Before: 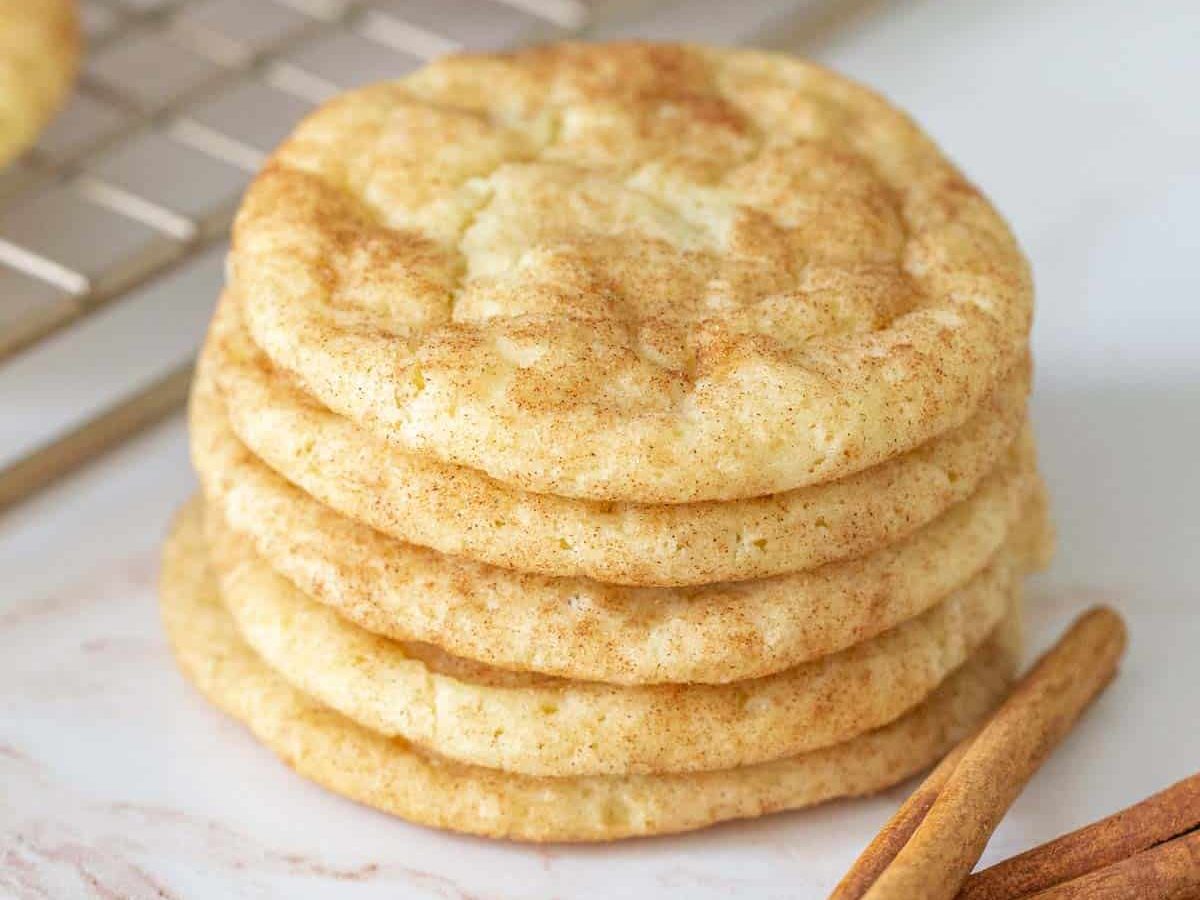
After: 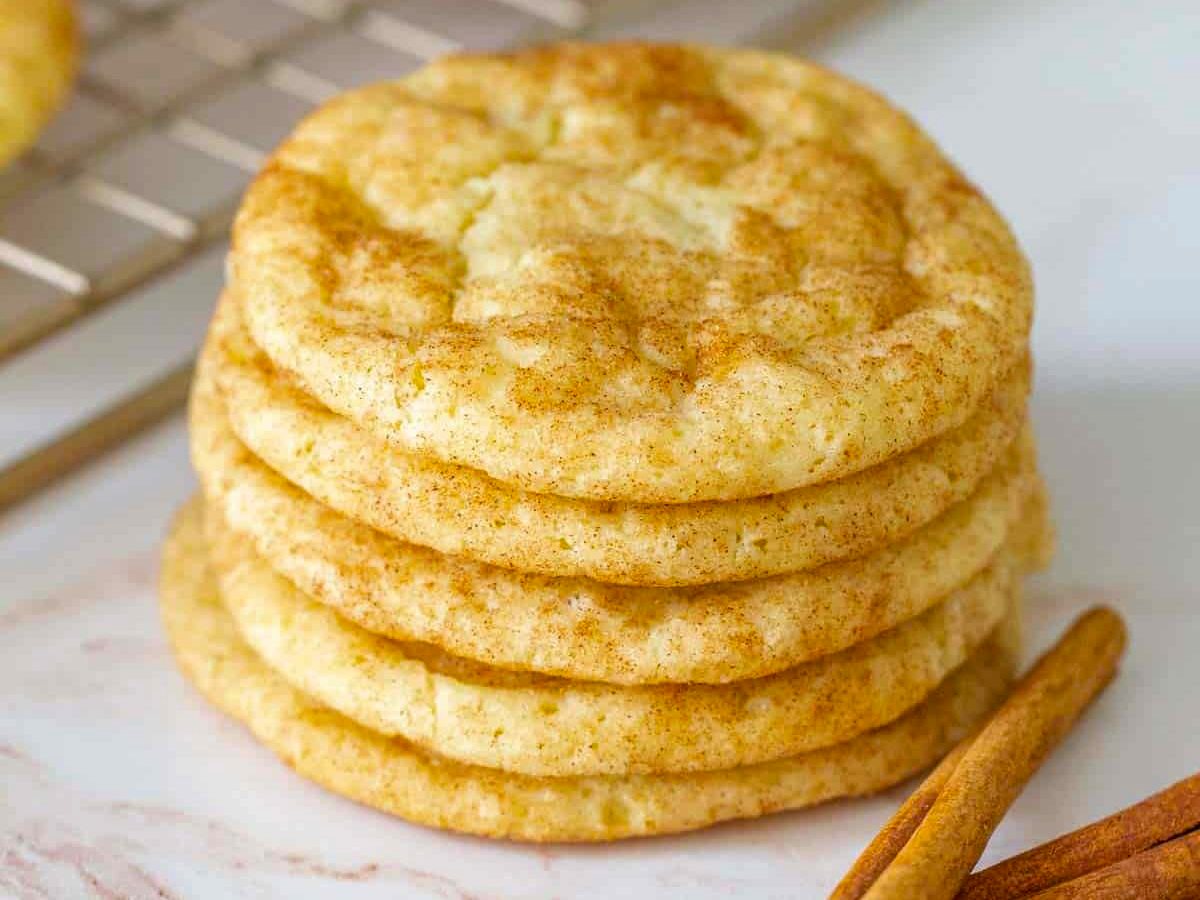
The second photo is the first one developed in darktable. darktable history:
color balance rgb: perceptual saturation grading › global saturation 20%, global vibrance 20%
contrast brightness saturation: brightness -0.09
